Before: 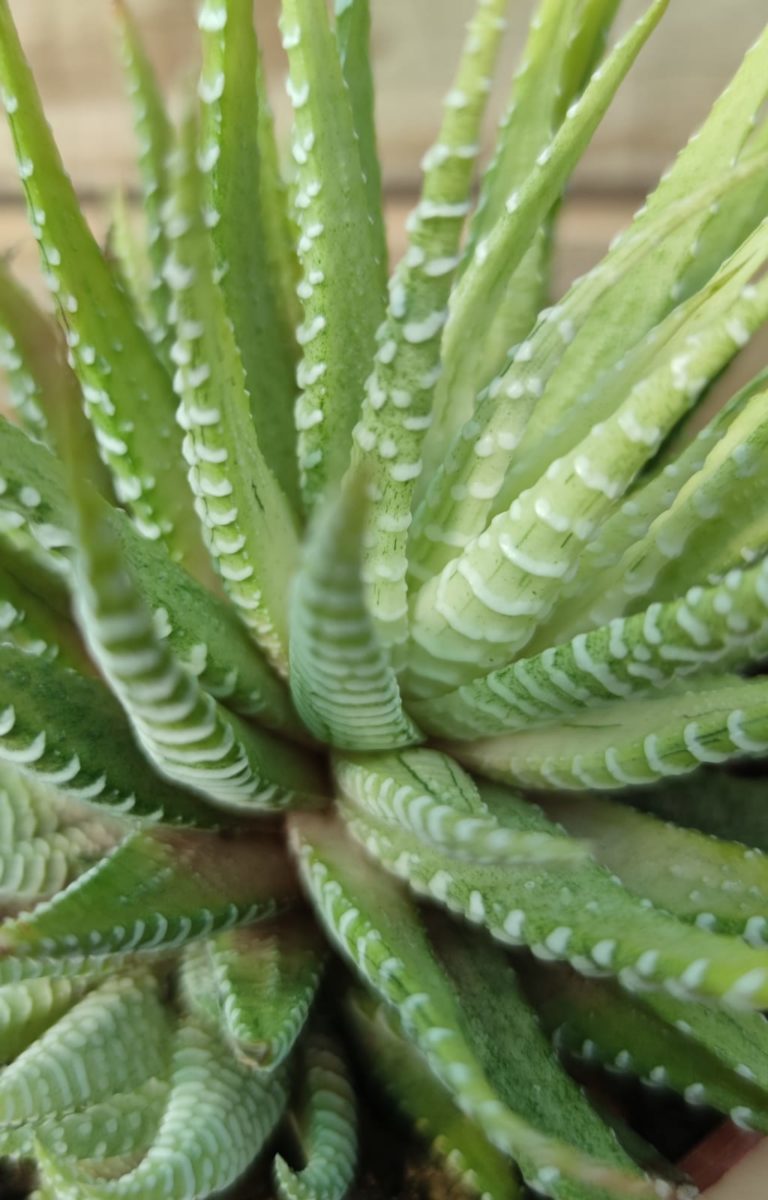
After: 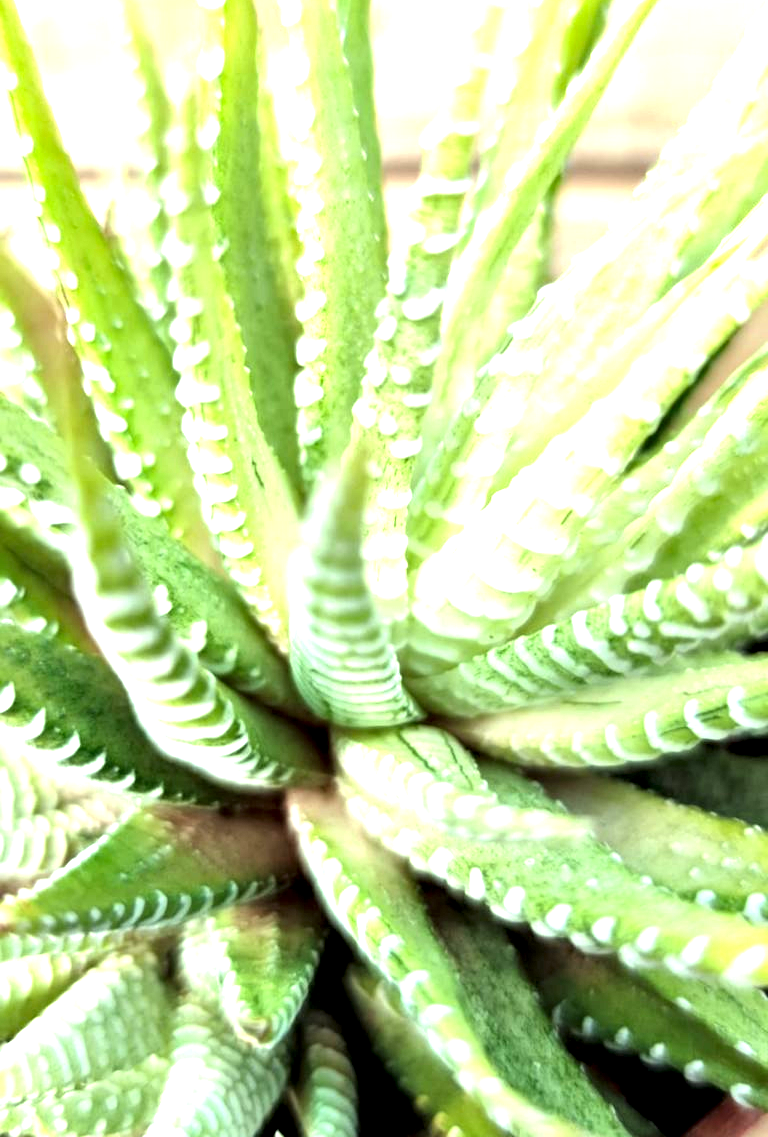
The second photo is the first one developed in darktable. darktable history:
tone equalizer: -8 EV -0.712 EV, -7 EV -0.669 EV, -6 EV -0.563 EV, -5 EV -0.391 EV, -3 EV 0.39 EV, -2 EV 0.6 EV, -1 EV 0.681 EV, +0 EV 0.733 EV
crop and rotate: top 1.949%, bottom 3.259%
exposure: black level correction 0.001, exposure 1.13 EV, compensate highlight preservation false
contrast equalizer: y [[0.6 ×6], [0.55 ×6], [0 ×6], [0 ×6], [0 ×6]], mix 0.597
